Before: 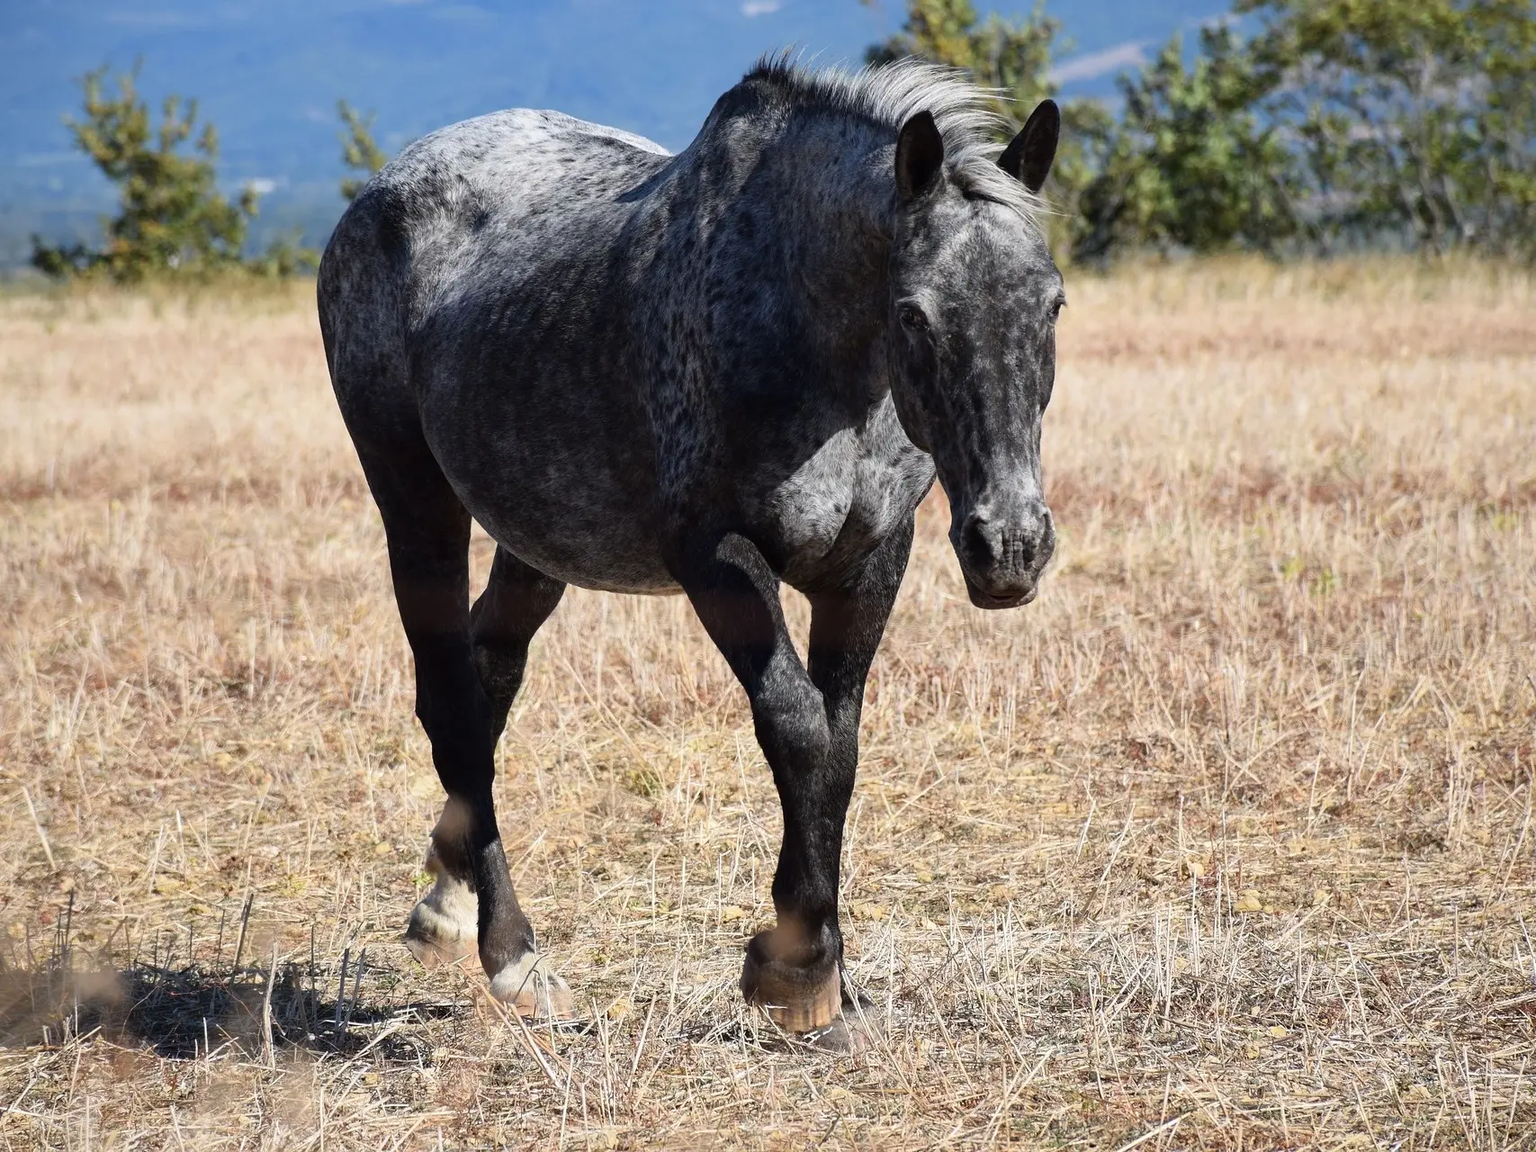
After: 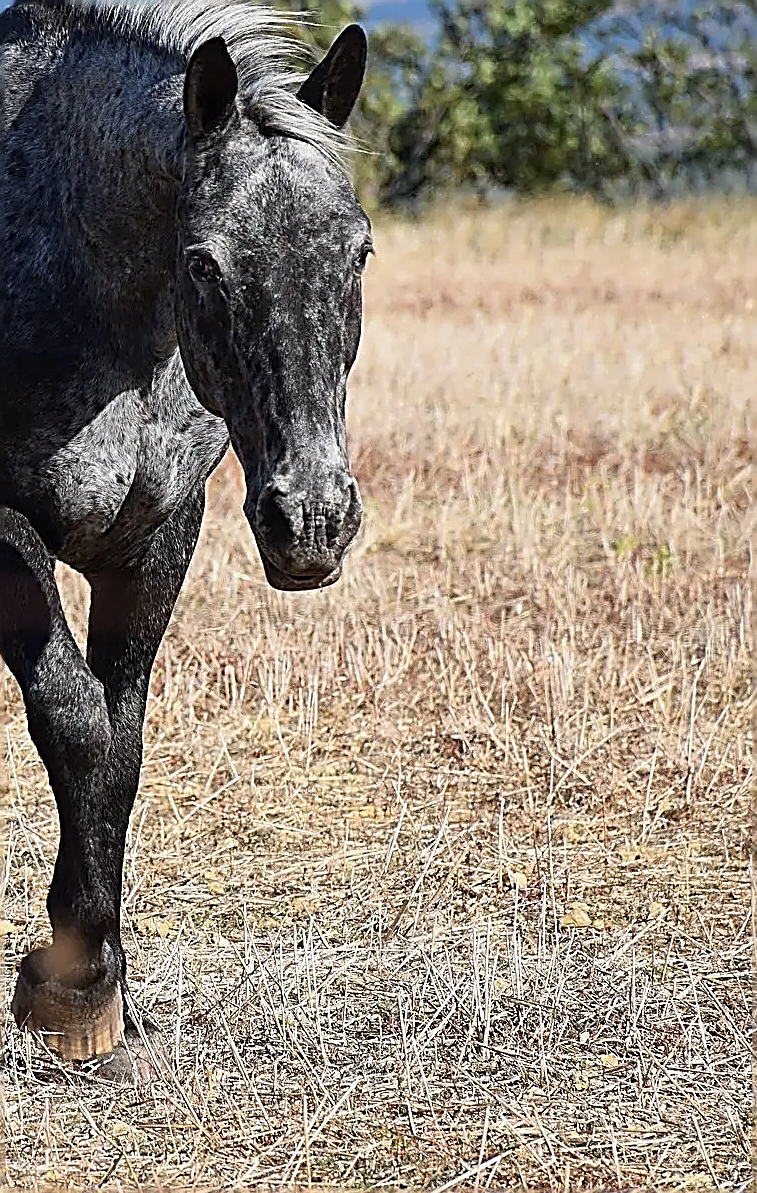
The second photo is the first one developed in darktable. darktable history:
sharpen: amount 1.992
crop: left 47.522%, top 6.746%, right 8.081%
